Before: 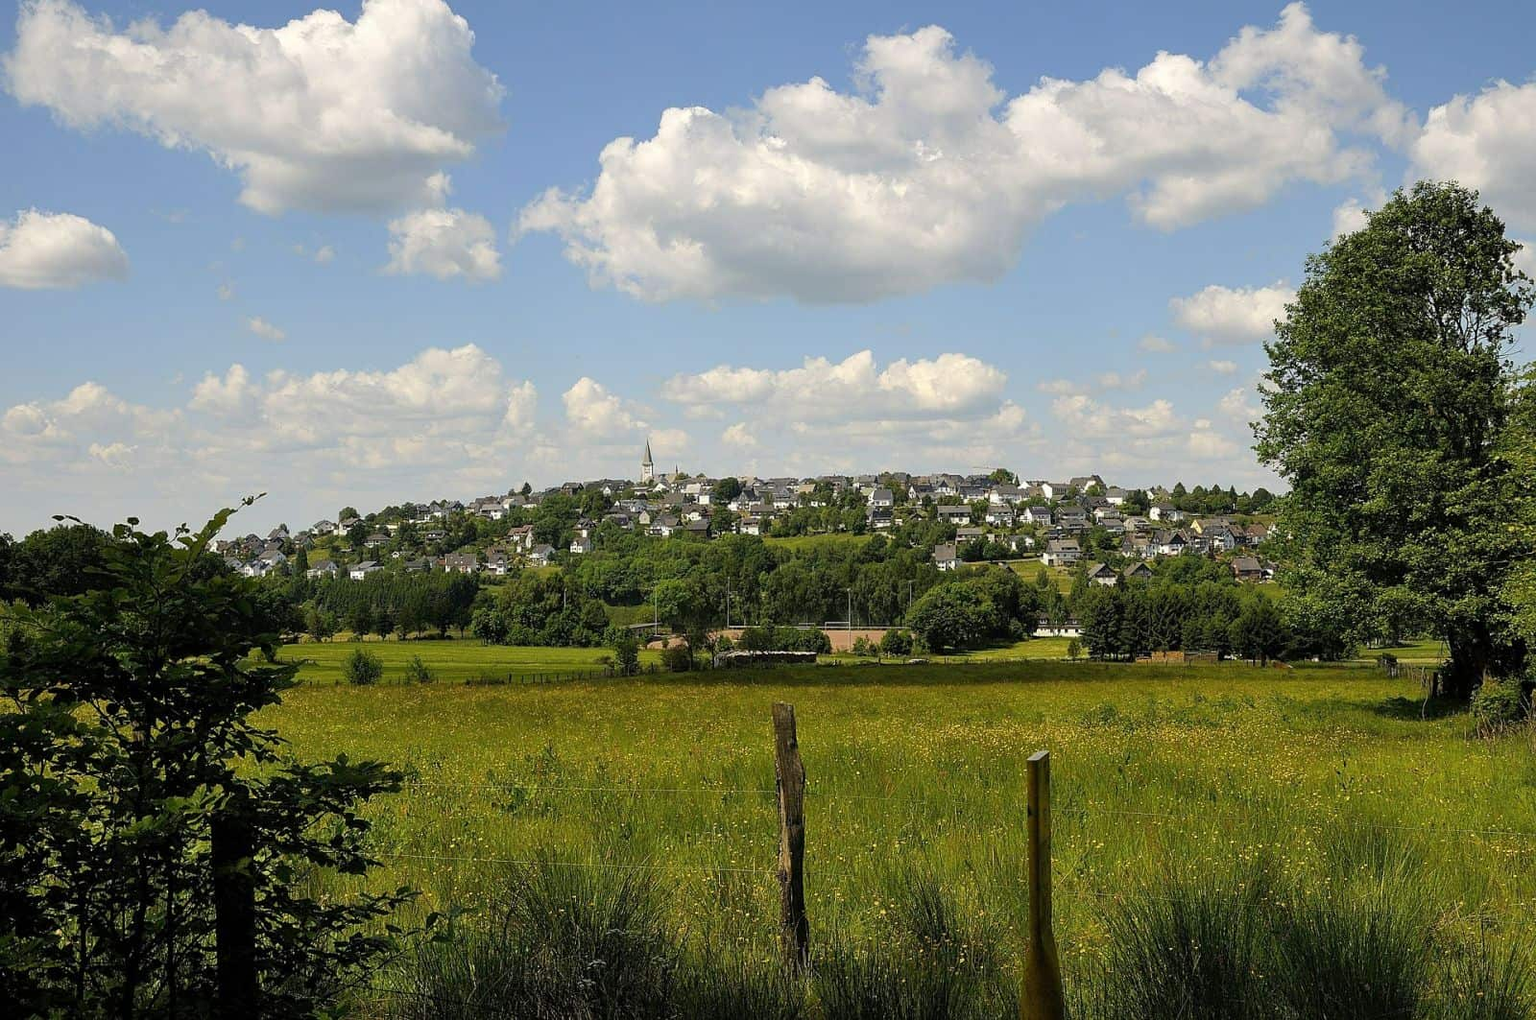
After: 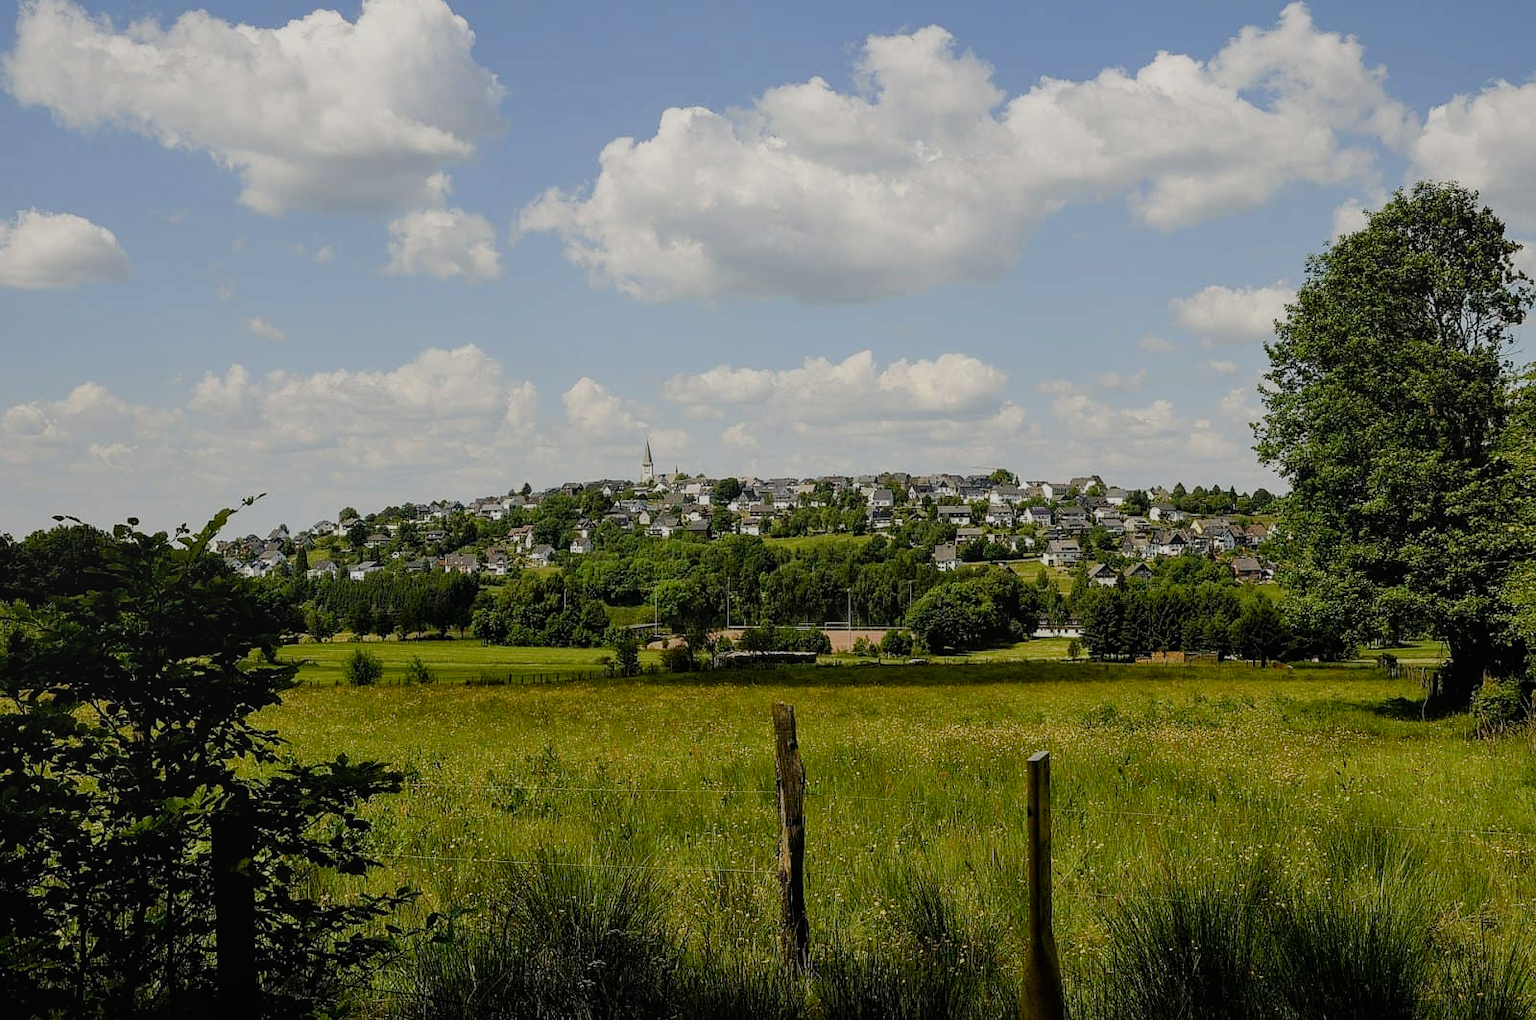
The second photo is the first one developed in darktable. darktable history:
local contrast: detail 109%
filmic rgb: black relative exposure -7.65 EV, white relative exposure 4.56 EV, hardness 3.61
color balance rgb: shadows lift › luminance -20.089%, perceptual saturation grading › global saturation 20%, perceptual saturation grading › highlights -50.286%, perceptual saturation grading › shadows 30.752%
